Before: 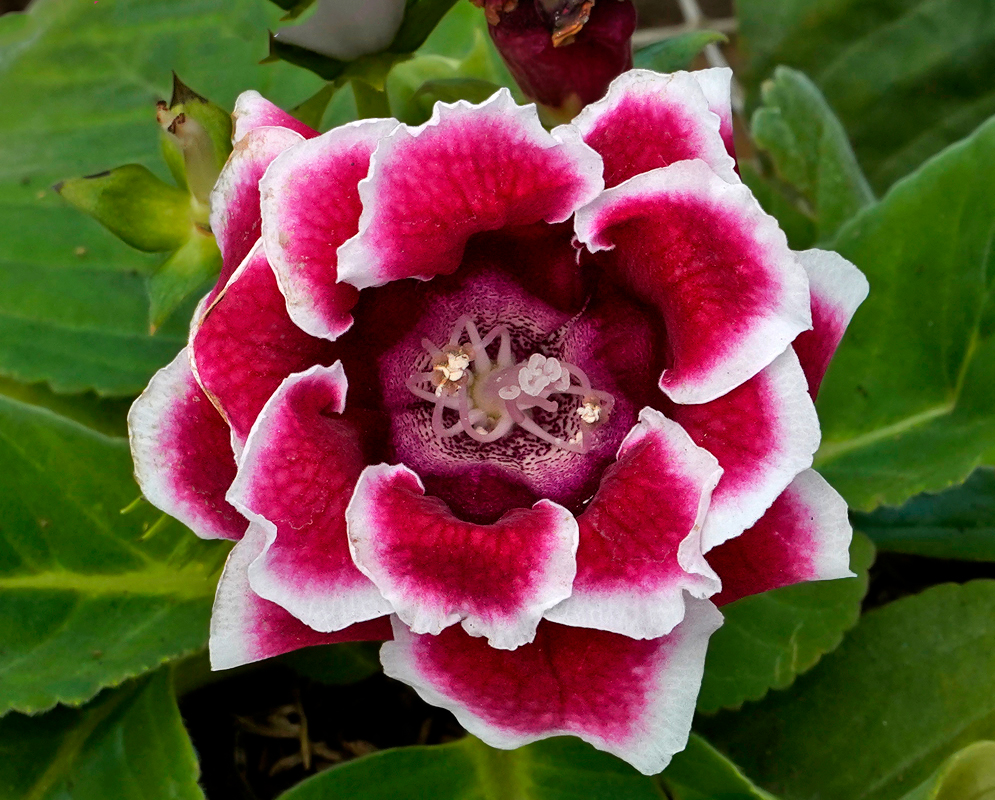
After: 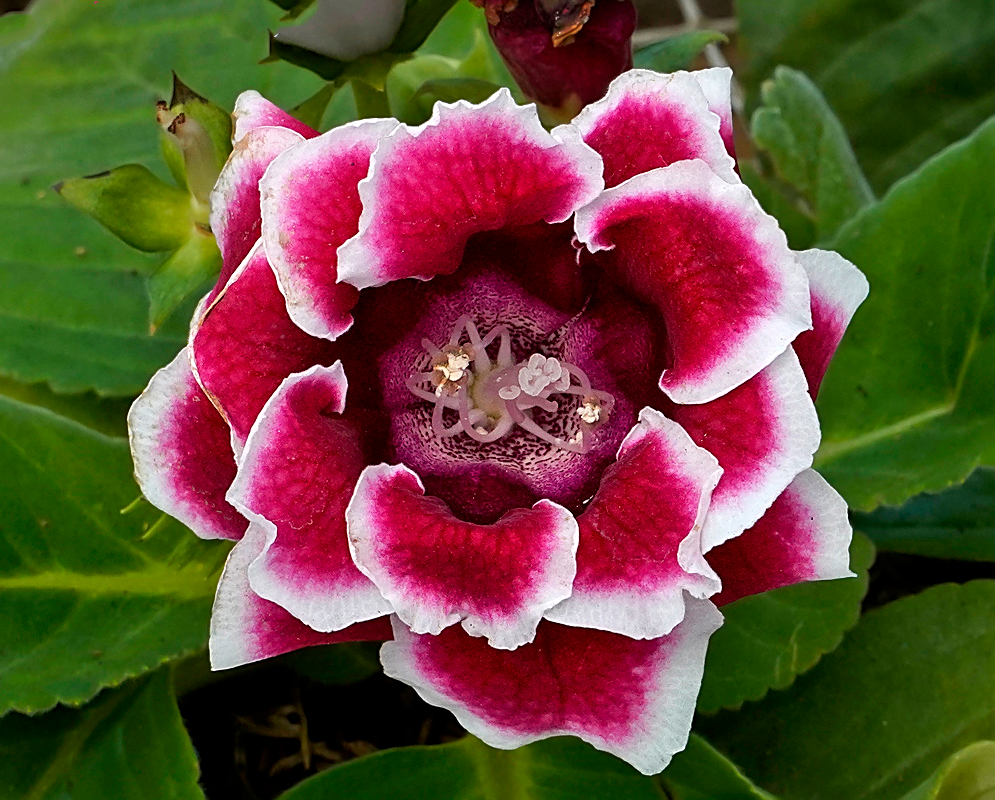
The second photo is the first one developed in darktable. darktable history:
sharpen: on, module defaults
shadows and highlights: shadows -40.15, highlights 62.88, soften with gaussian
